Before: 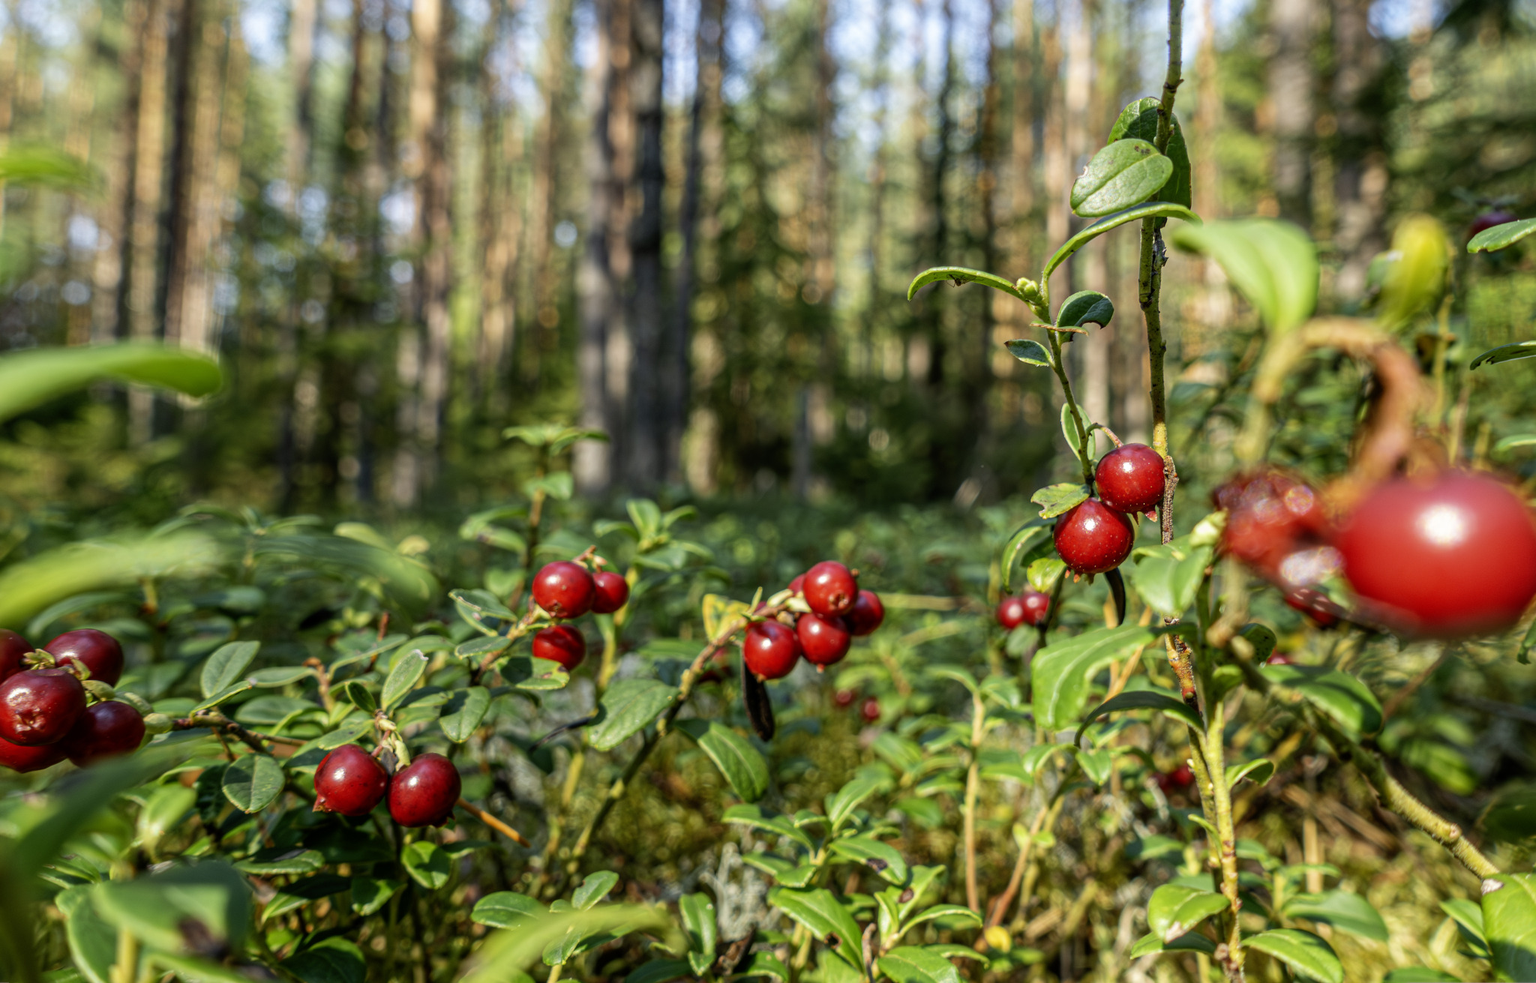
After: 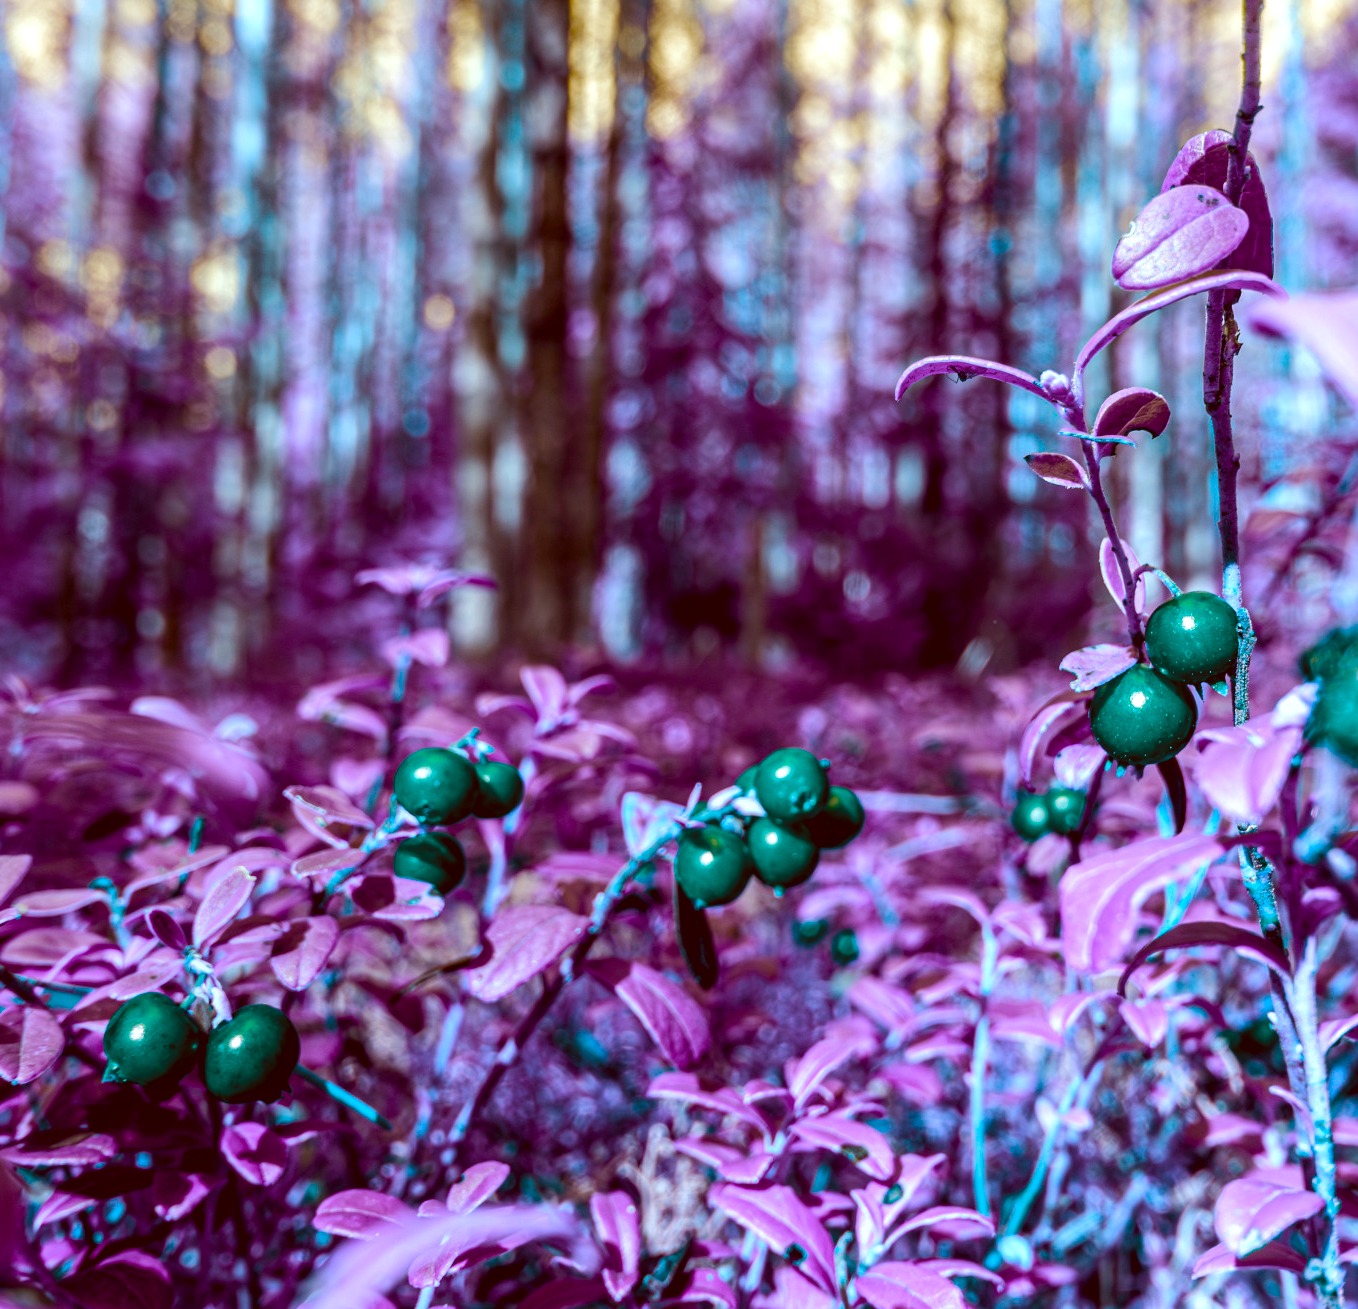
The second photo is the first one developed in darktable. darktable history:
color balance rgb: shadows lift › luminance -19.726%, perceptual saturation grading › global saturation 20%, perceptual saturation grading › highlights -50.543%, perceptual saturation grading › shadows 30.555%, hue shift 176.91°, perceptual brilliance grading › highlights 6.956%, perceptual brilliance grading › mid-tones 16.234%, perceptual brilliance grading › shadows -5.116%, global vibrance 49.894%, contrast 0.286%
crop: left 15.422%, right 17.726%
color correction: highlights a* -7.08, highlights b* -0.146, shadows a* 20.25, shadows b* 12.47
